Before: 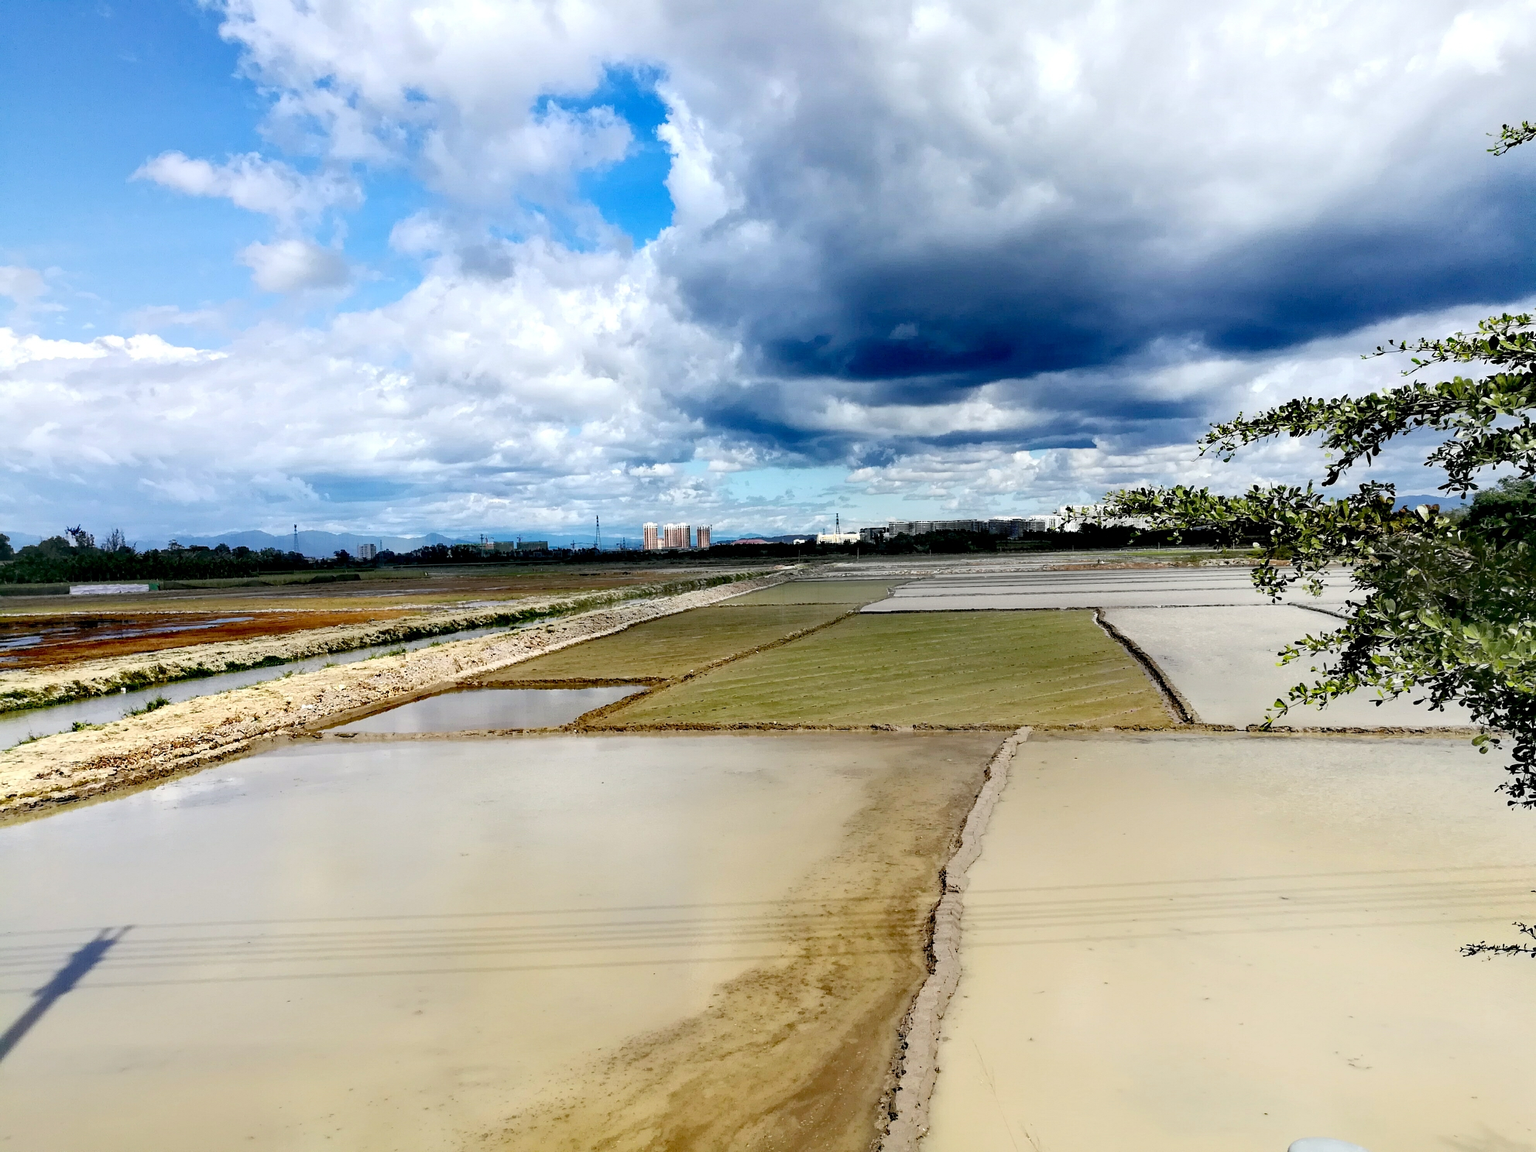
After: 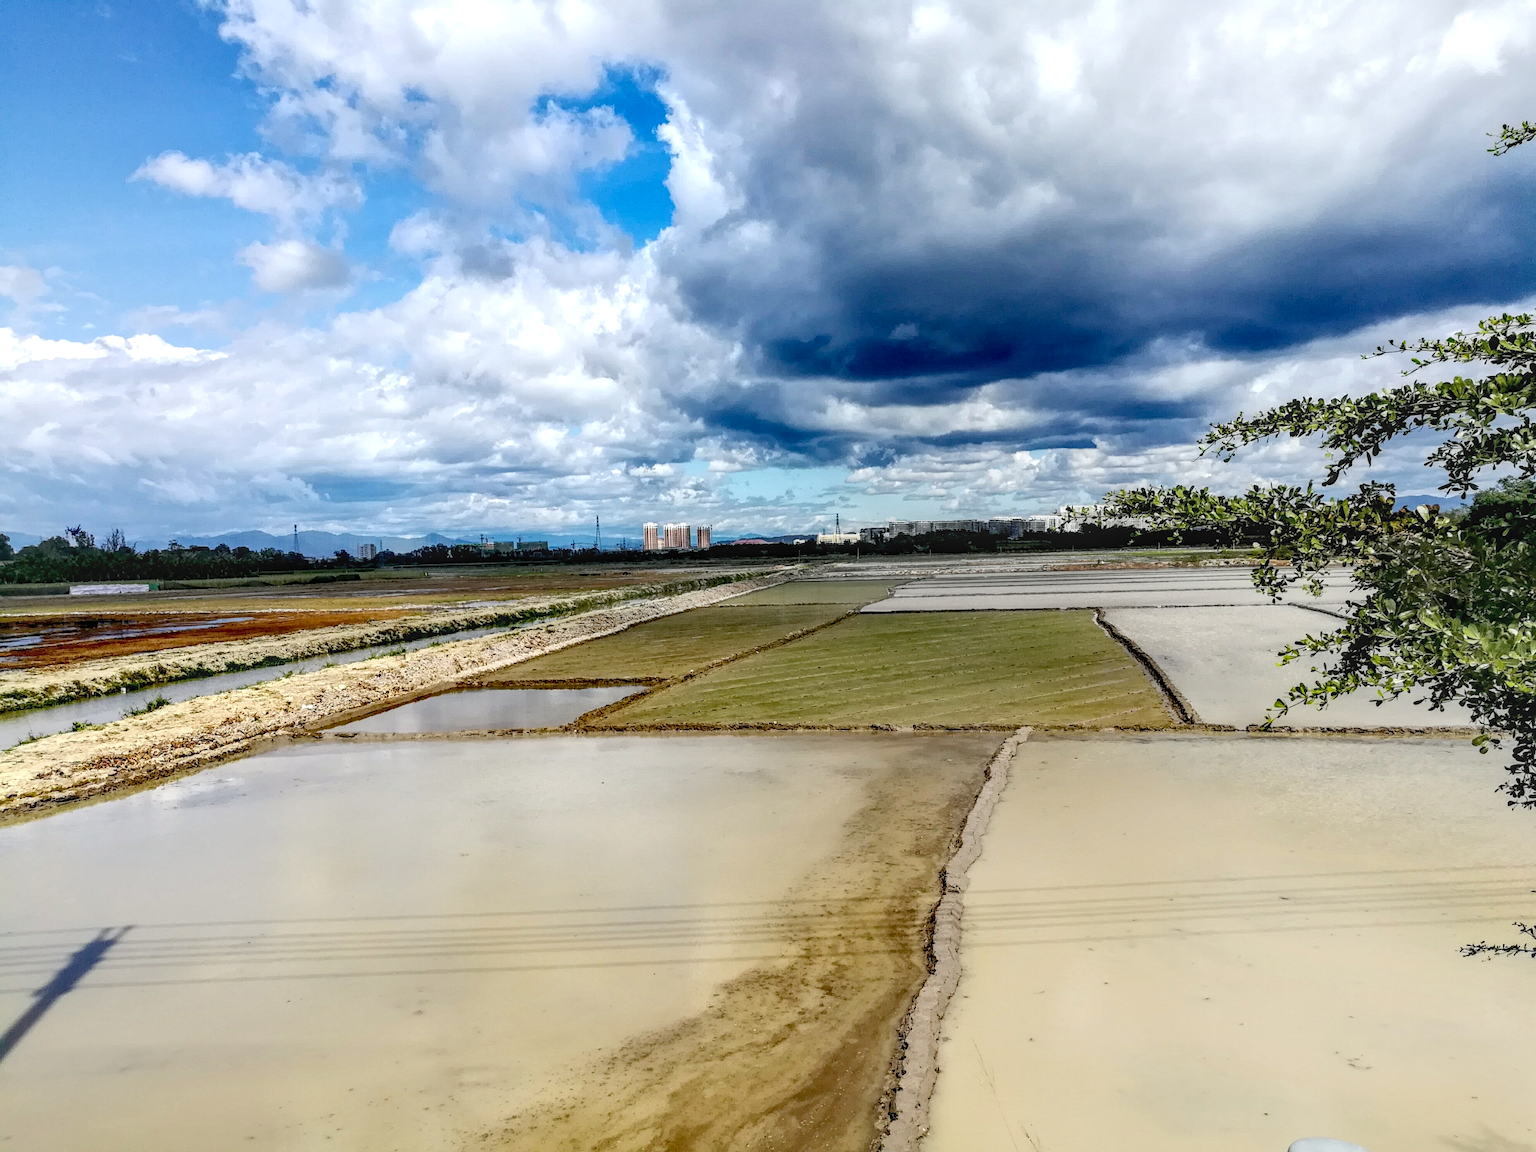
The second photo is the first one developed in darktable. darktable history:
local contrast: highlights 3%, shadows 7%, detail 133%
